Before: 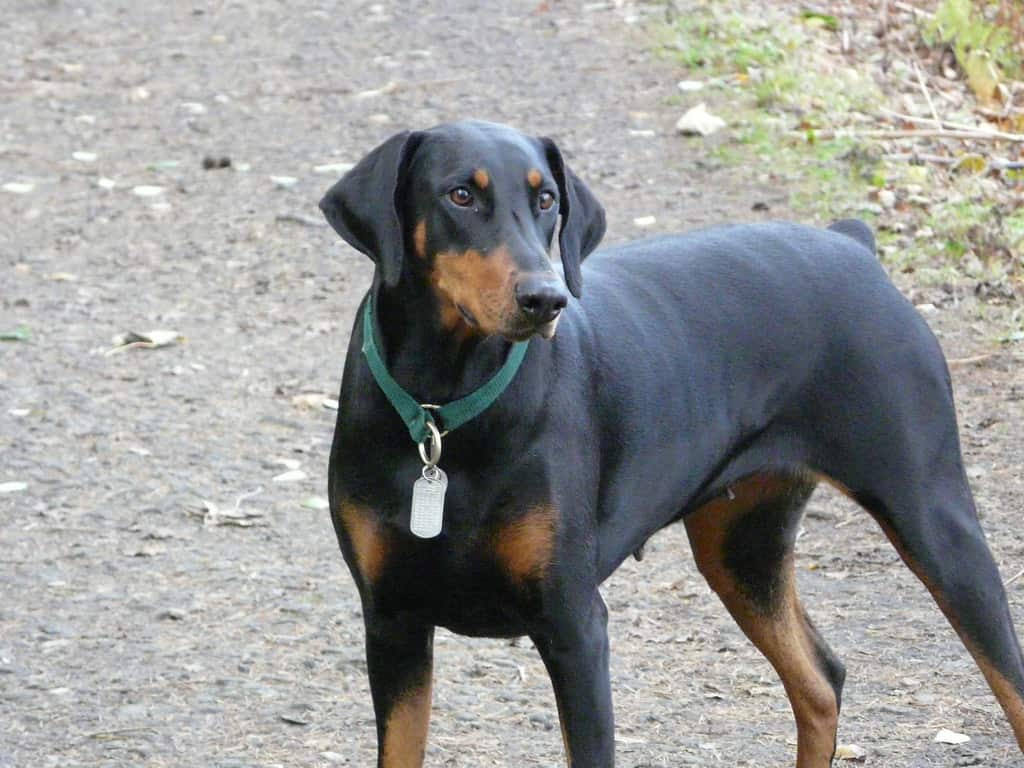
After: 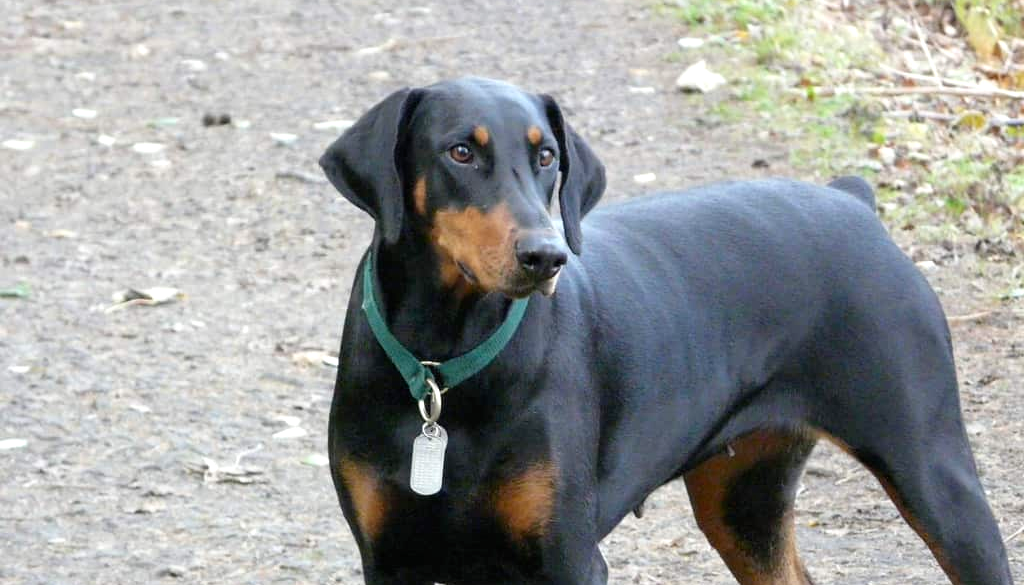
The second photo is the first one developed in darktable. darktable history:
exposure: exposure 0.2 EV, compensate highlight preservation false
crop: top 5.683%, bottom 18.141%
